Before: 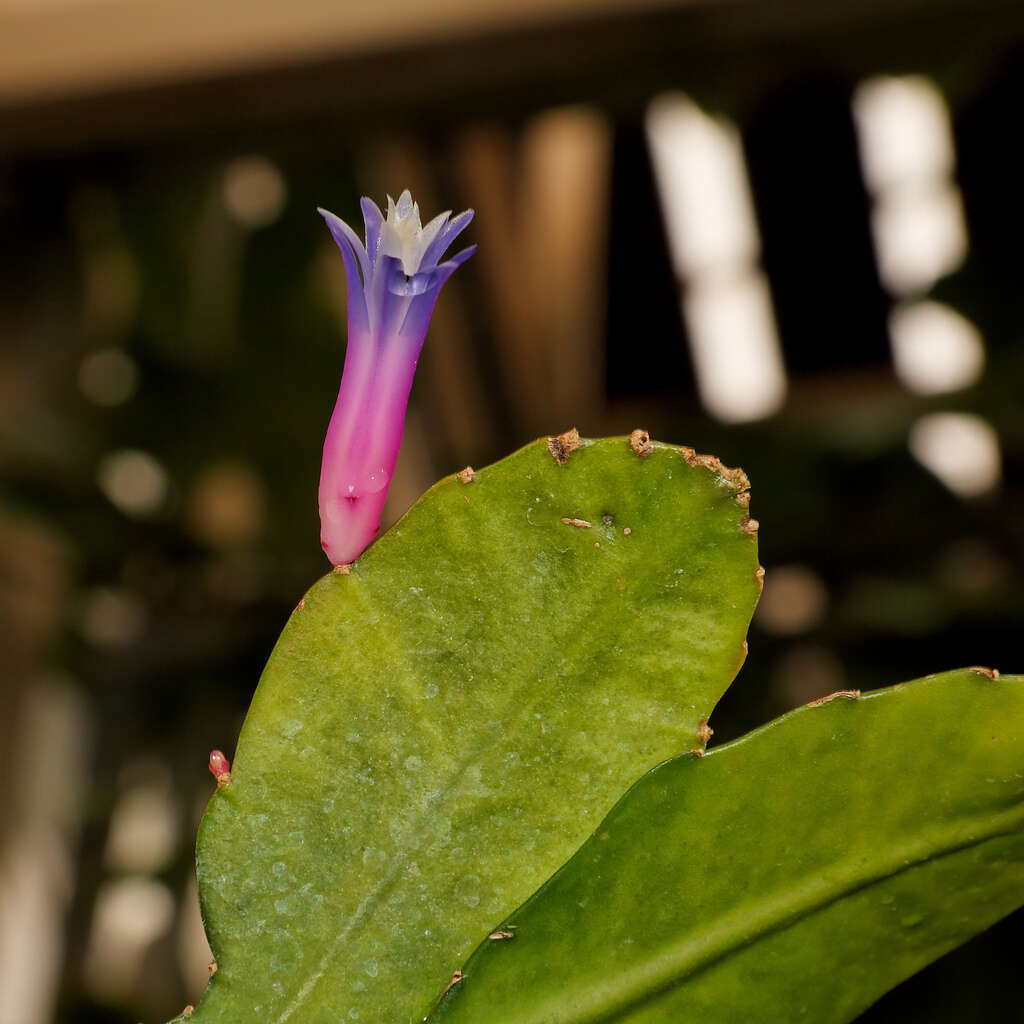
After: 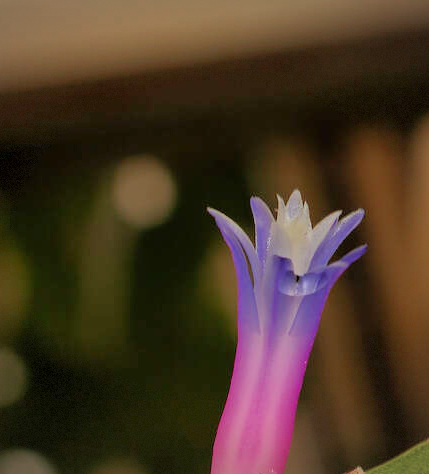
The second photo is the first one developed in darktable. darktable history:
vignetting: fall-off start 85%, fall-off radius 80%, brightness -0.182, saturation -0.3, width/height ratio 1.219, dithering 8-bit output, unbound false
crop and rotate: left 10.817%, top 0.062%, right 47.194%, bottom 53.626%
shadows and highlights: highlights -60
